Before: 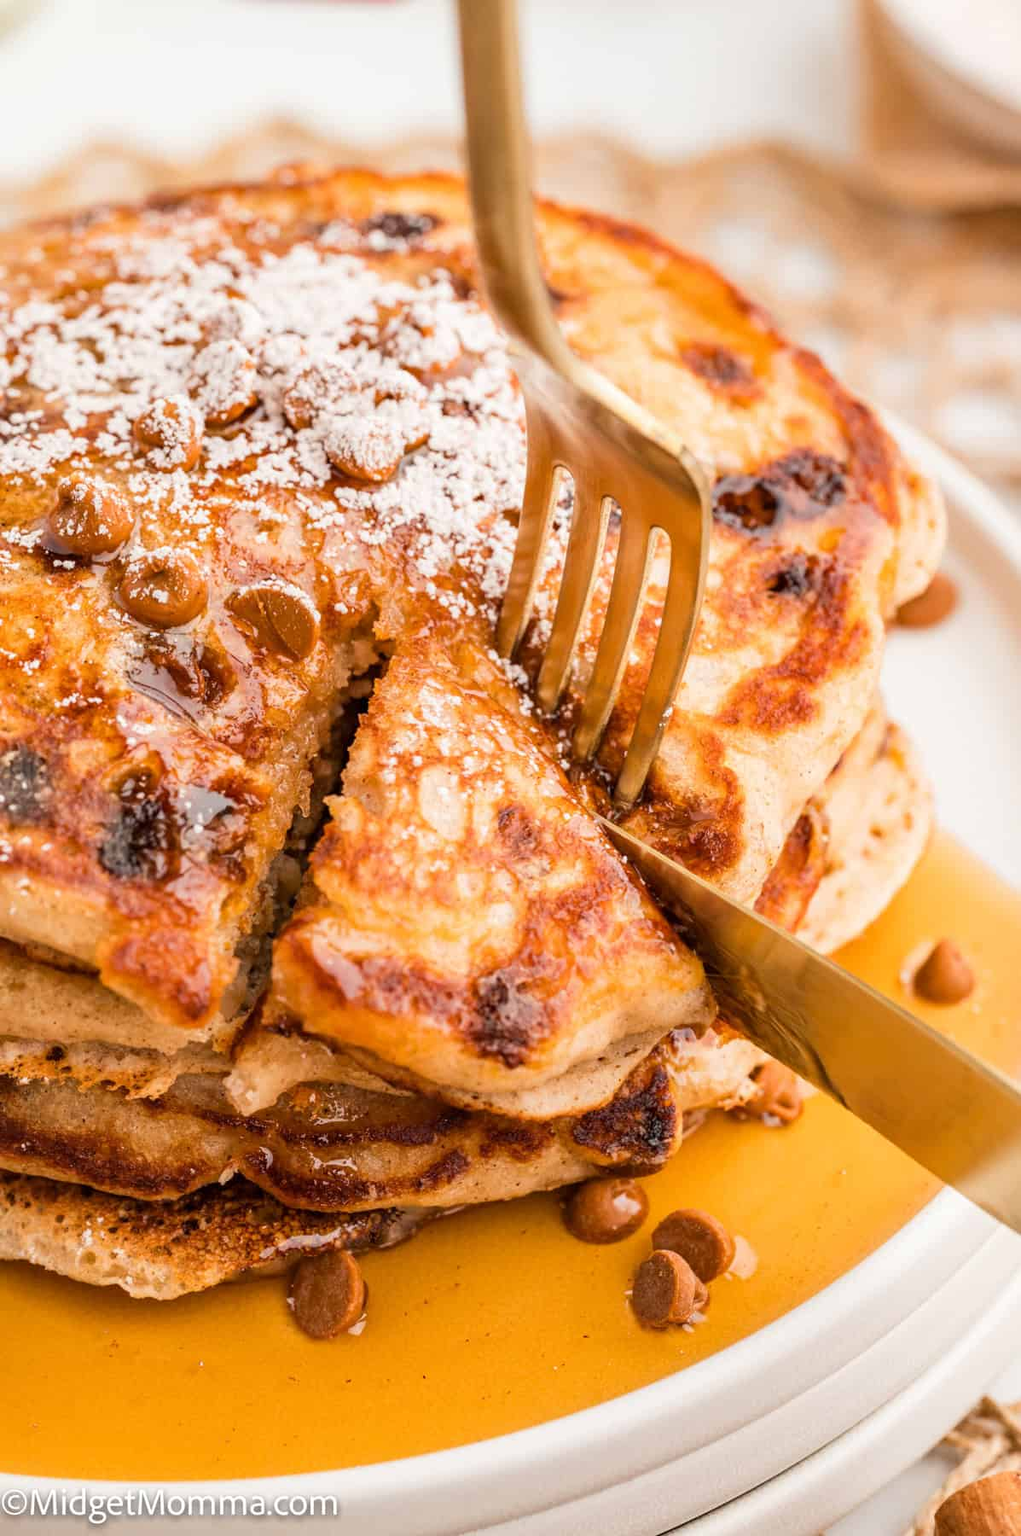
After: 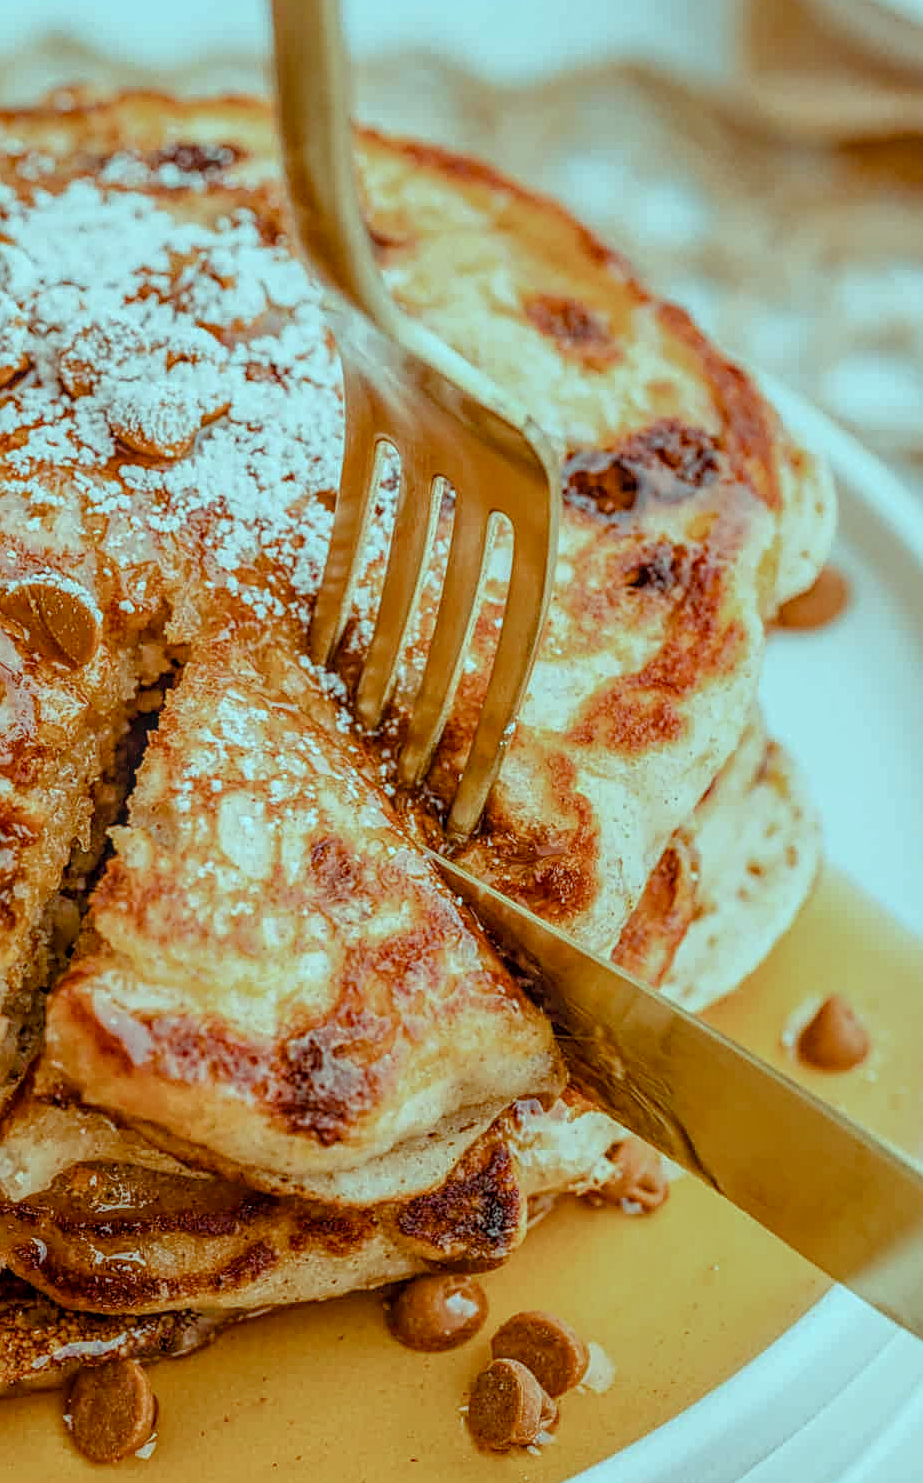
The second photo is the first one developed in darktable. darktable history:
color balance rgb: highlights gain › luminance -33.312%, highlights gain › chroma 5.645%, highlights gain › hue 214.33°, perceptual saturation grading › global saturation 20%, perceptual saturation grading › highlights -49.798%, perceptual saturation grading › shadows 25.474%, global vibrance 24.692%
sharpen: on, module defaults
local contrast: highlights 76%, shadows 55%, detail 176%, midtone range 0.208
crop: left 22.847%, top 5.914%, bottom 11.663%
